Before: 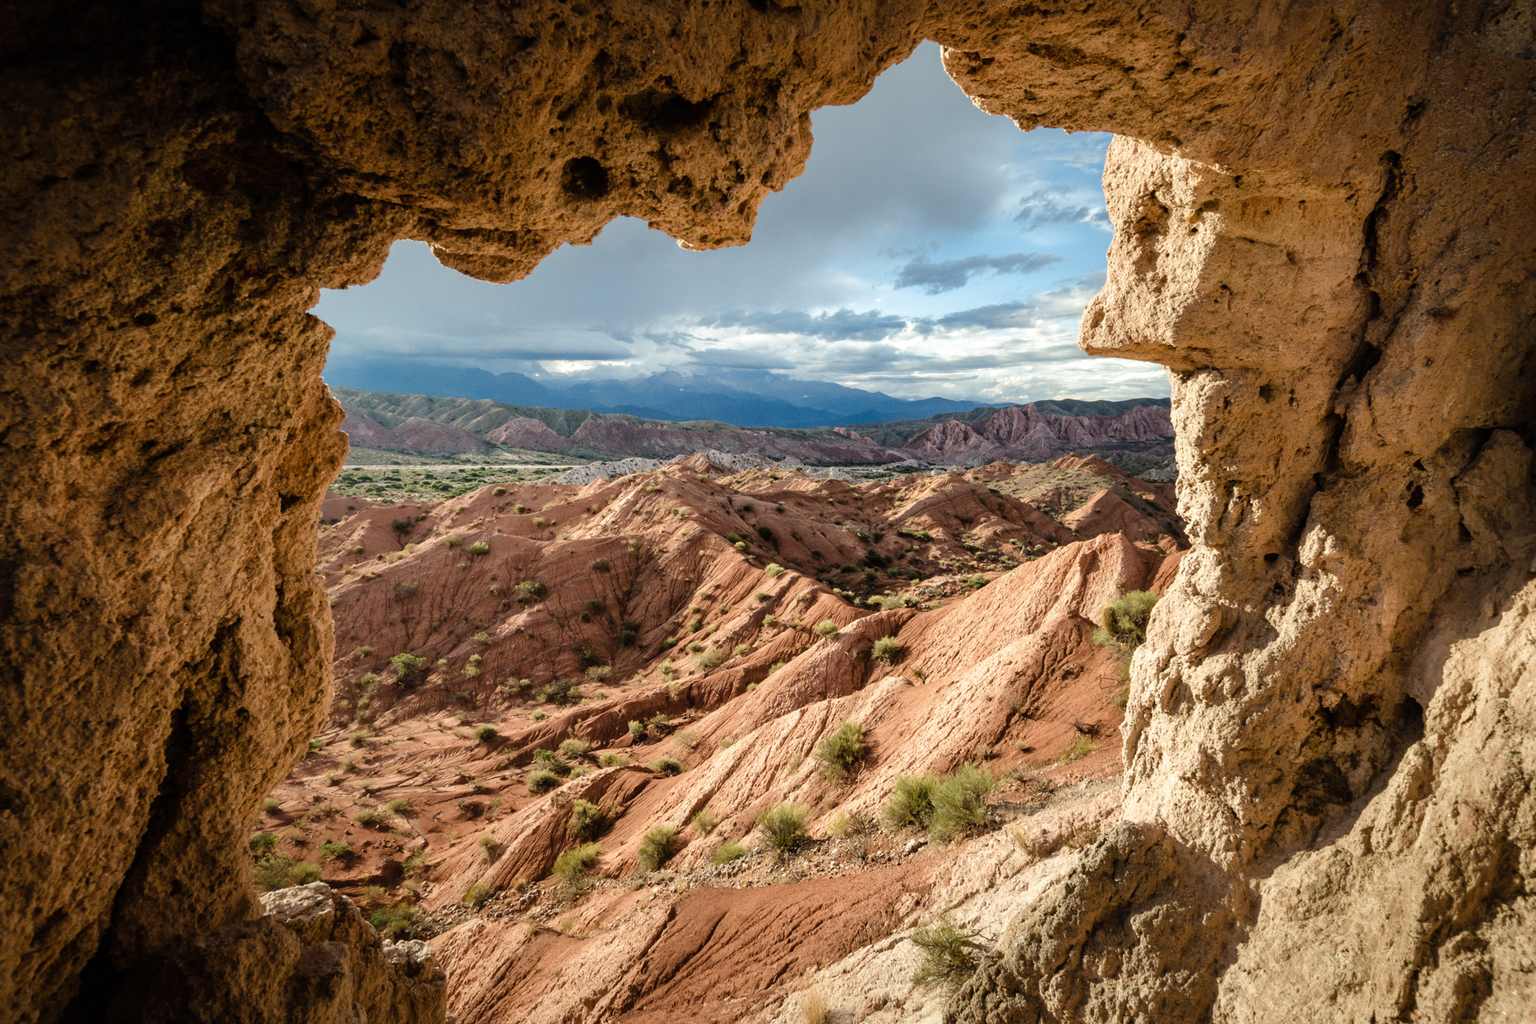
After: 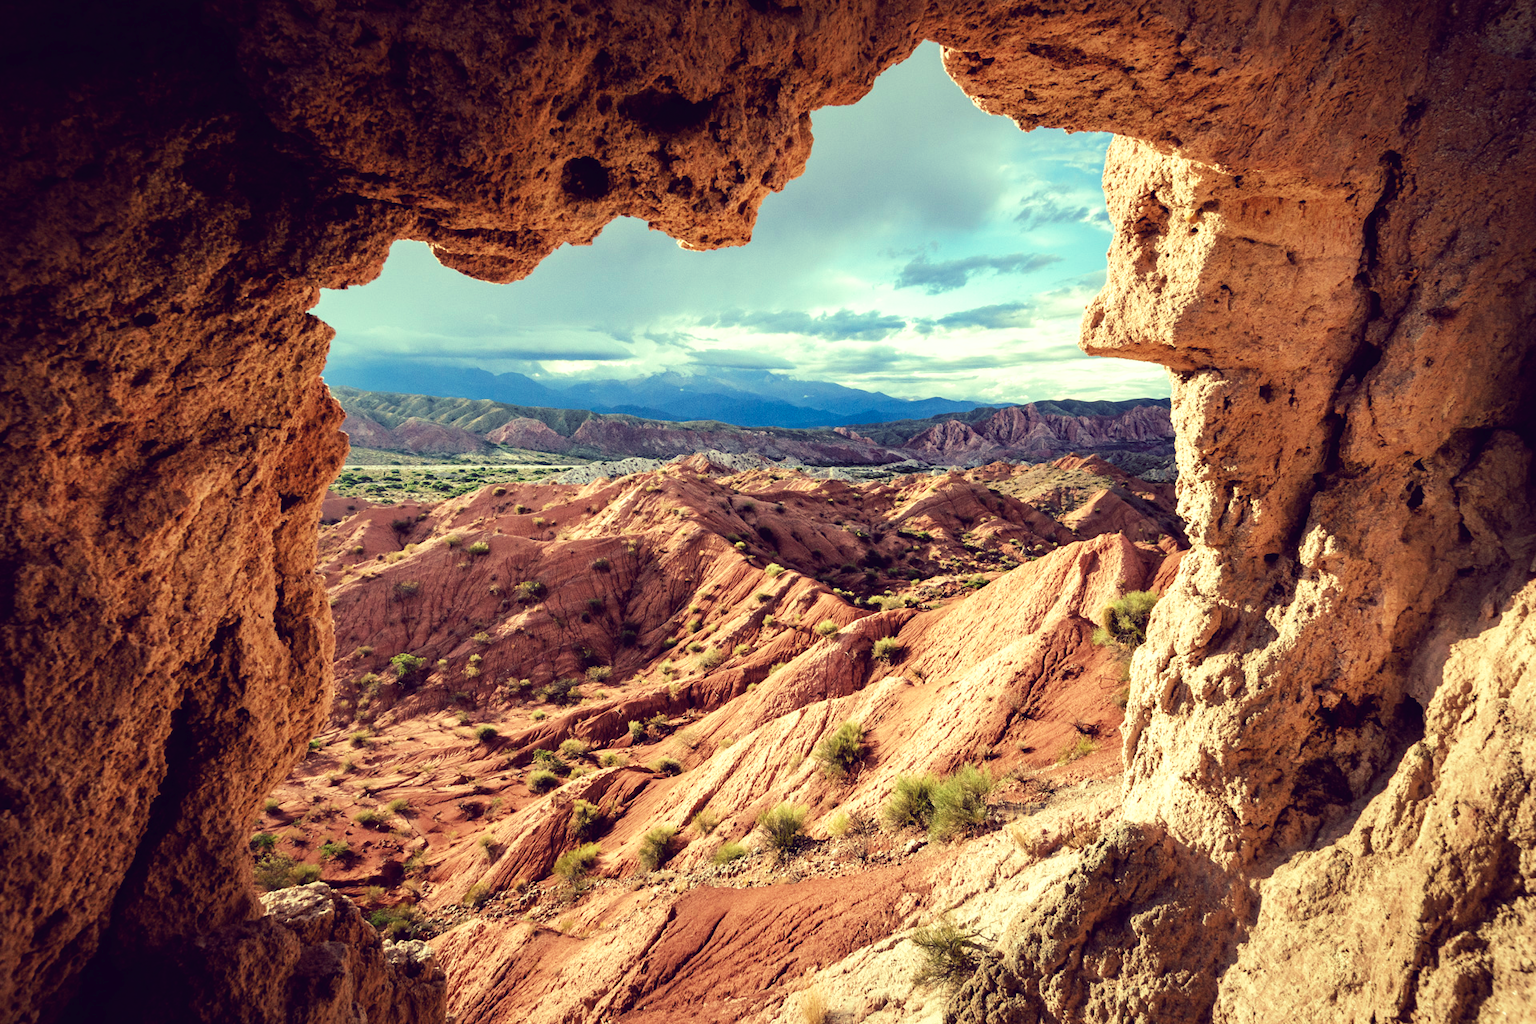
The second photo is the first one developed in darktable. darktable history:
tone curve: curves: ch0 [(0, 0) (0.003, 0.016) (0.011, 0.016) (0.025, 0.016) (0.044, 0.017) (0.069, 0.026) (0.1, 0.044) (0.136, 0.074) (0.177, 0.121) (0.224, 0.183) (0.277, 0.248) (0.335, 0.326) (0.399, 0.413) (0.468, 0.511) (0.543, 0.612) (0.623, 0.717) (0.709, 0.818) (0.801, 0.911) (0.898, 0.979) (1, 1)], preserve colors none
color look up table: target L [87.92, 81.58, 88.23, 80.4, 78.93, 77.72, 77.56, 73.15, 65.29, 60.22, 48.07, 26.99, 200.17, 89.59, 84.57, 67.21, 71.36, 64.16, 65.75, 49.16, 49.94, 51.44, 47.03, 40.53, 29.92, 32.05, 73.42, 78.89, 66.54, 55.61, 63.65, 52.14, 51.39, 49.83, 45.41, 47.5, 45.33, 40.75, 31.74, 28.82, 15.47, 2.789, 97.36, 77.56, 77.84, 65.49, 56.46, 35.19, 35.04], target a [-22.05, -55.2, -21.71, -66.07, -66.91, -72.21, -53.69, -29.33, -54.24, -42.67, -18.24, -18.39, 0, -15.59, 5.7, 22.23, 8.124, 37.01, 5.775, 61.78, 64.97, 34.02, 60.21, 47.06, 6.182, 42.94, 28.5, 18.08, 20.74, 64.15, -1.42, 71.32, 8.996, -0.745, 37.14, 61.82, 60.13, 57.12, 16.59, 47.04, 29.68, 22.81, -27.19, -37.76, -56.5, -31.04, -14.03, -1.407, -15.94], target b [32.1, -2.309, 79.06, 41.28, 35.24, 65.17, 35.45, 60.95, 49.15, 20.77, 37.58, 14.14, 0, 63.82, 17.84, 49.44, 35.34, 1.525, 55.75, 41.39, 8.157, 3.516, 36.75, 36.15, 1.918, 2.866, -9.704, -0.989, -19.56, -32.78, -1.699, -43.5, -31.56, -48.5, -42.66, 3.428, -17.26, -45.48, -50.18, -81.02, -36.43, -20.54, 22.59, -8.719, 10.24, -10.07, -37.84, -26.42, -9.661], num patches 49
